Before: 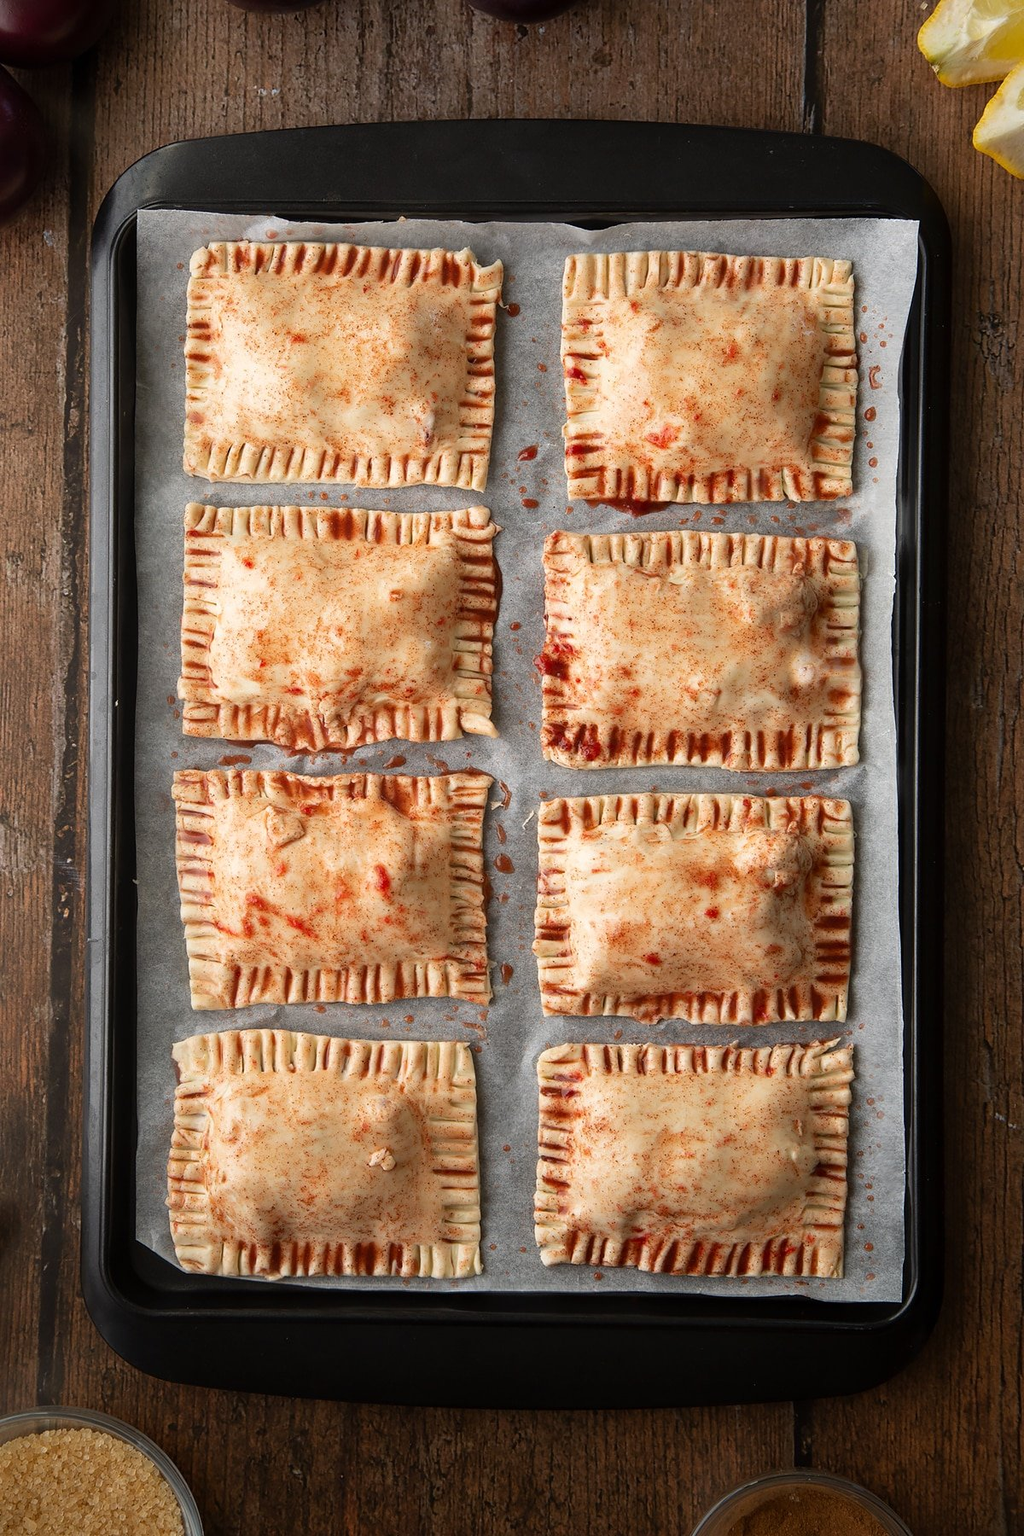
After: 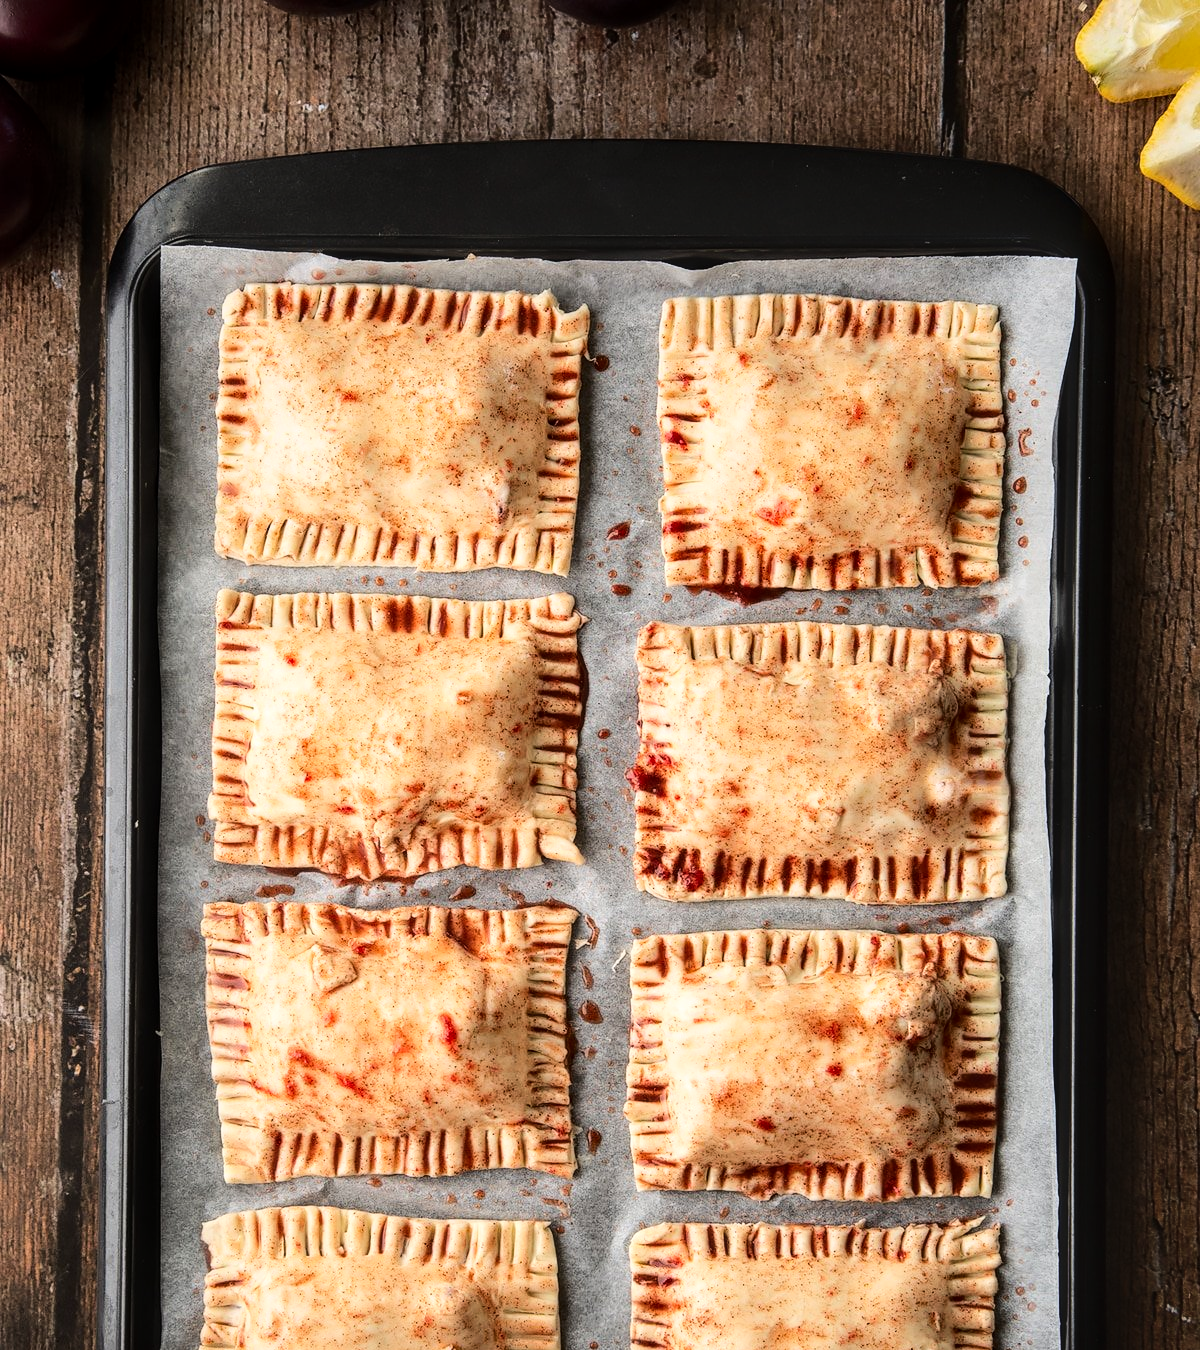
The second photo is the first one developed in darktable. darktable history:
crop: bottom 24.981%
local contrast: on, module defaults
base curve: curves: ch0 [(0, 0) (0.036, 0.025) (0.121, 0.166) (0.206, 0.329) (0.605, 0.79) (1, 1)]
